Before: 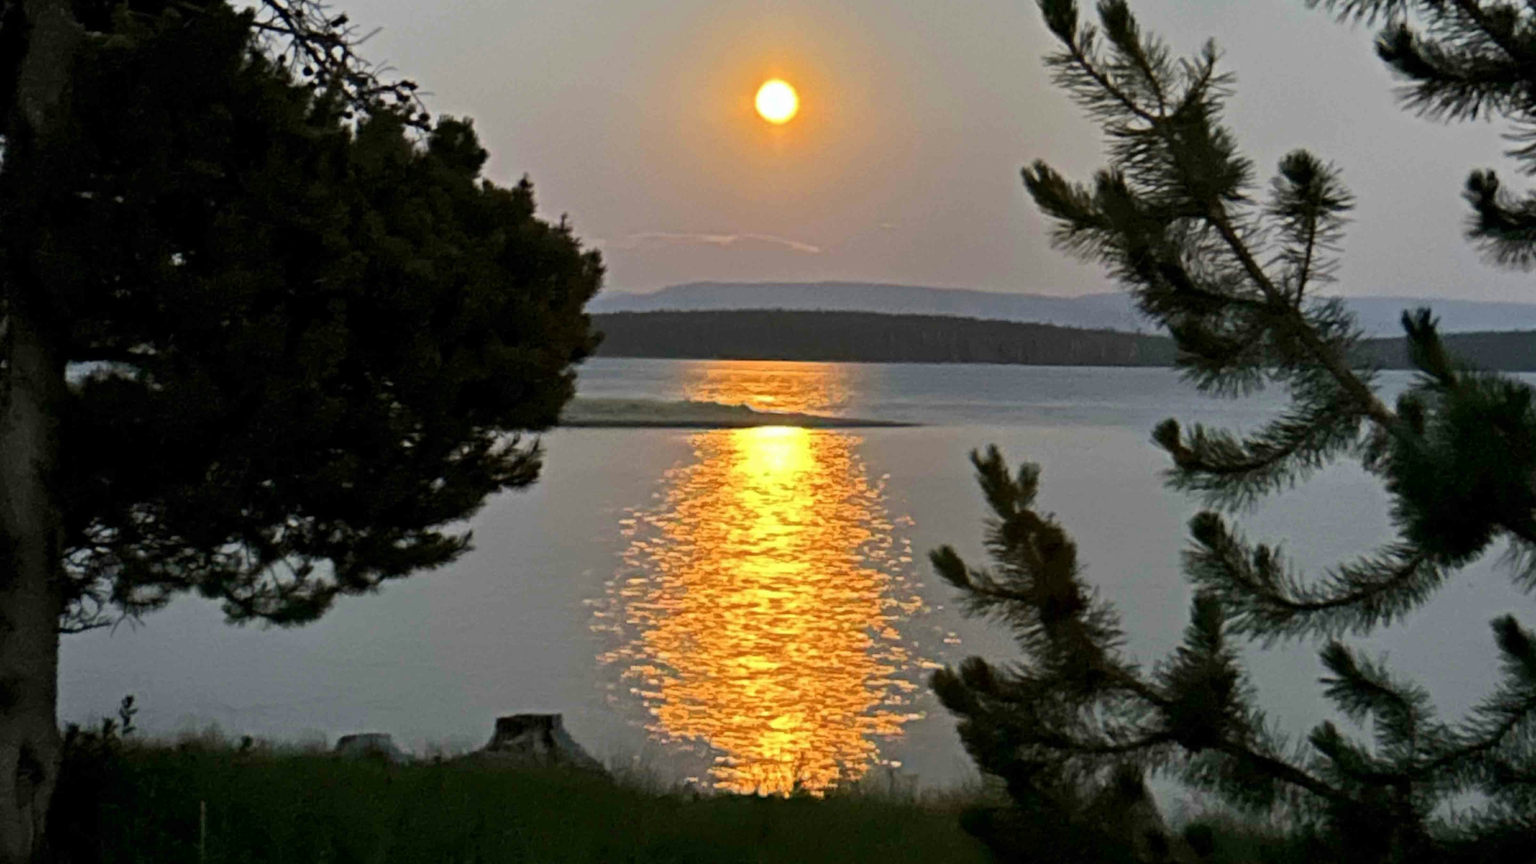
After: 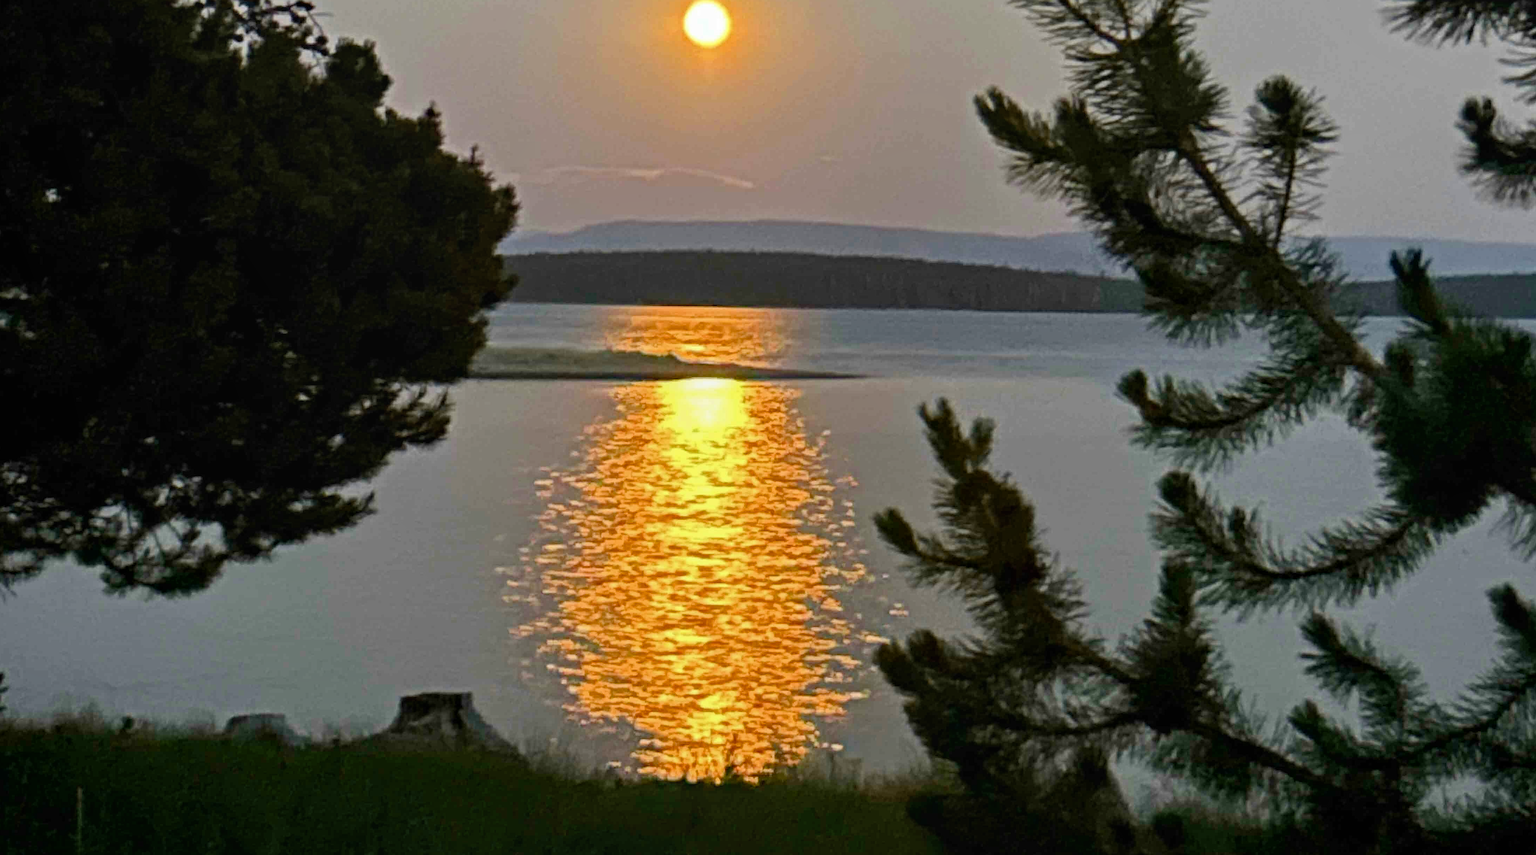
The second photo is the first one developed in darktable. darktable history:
local contrast: detail 110%
crop and rotate: left 8.485%, top 9.345%
sharpen: on, module defaults
color balance rgb: perceptual saturation grading › global saturation 20%, perceptual saturation grading › highlights -25.352%, perceptual saturation grading › shadows 25.675%
